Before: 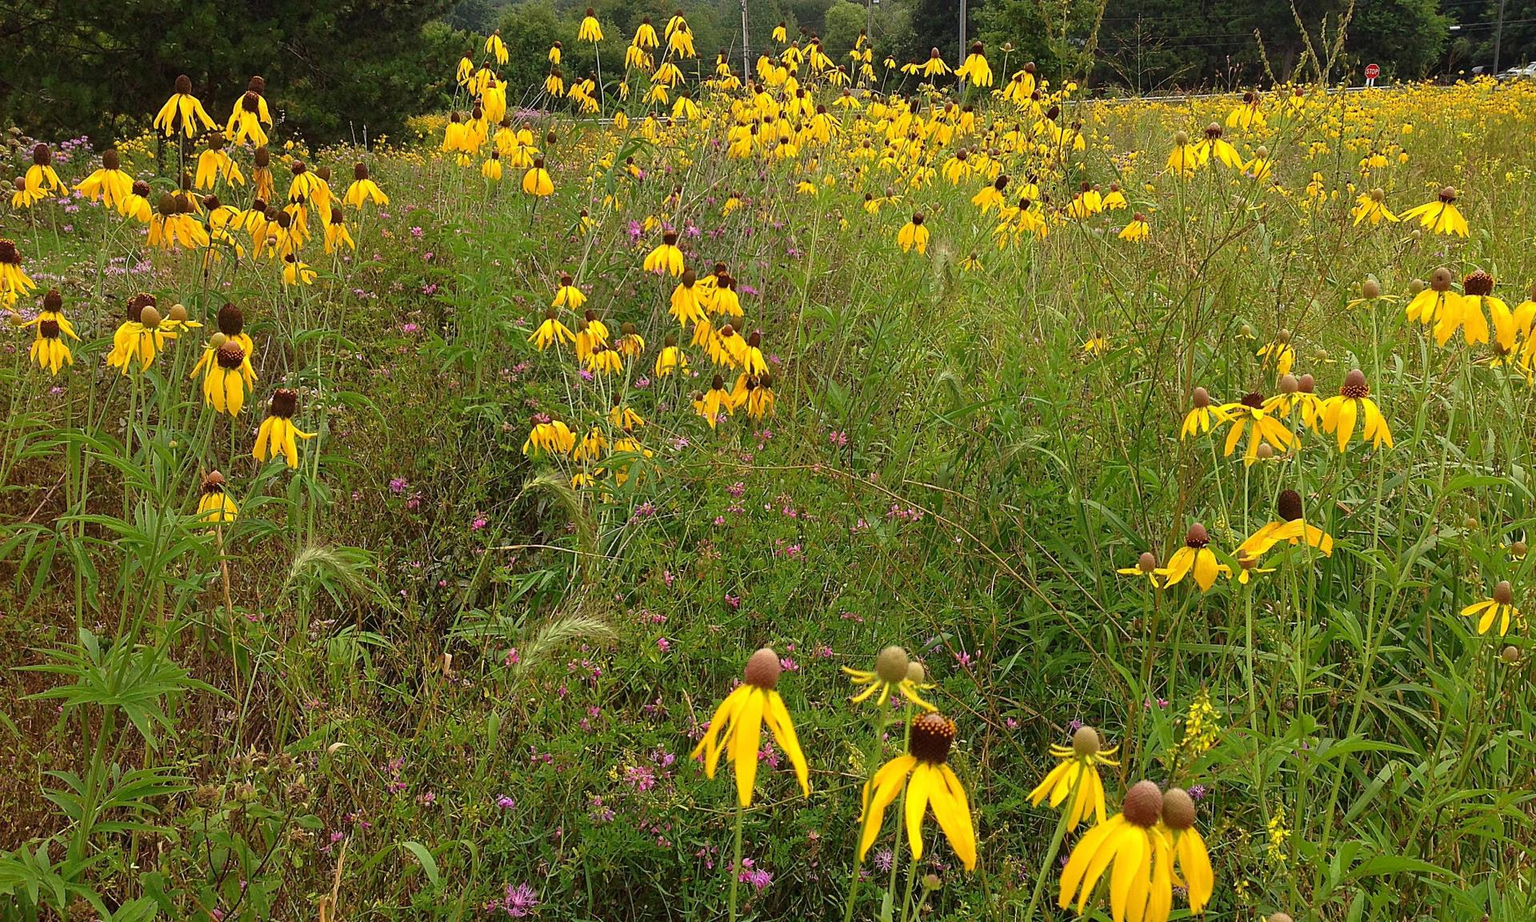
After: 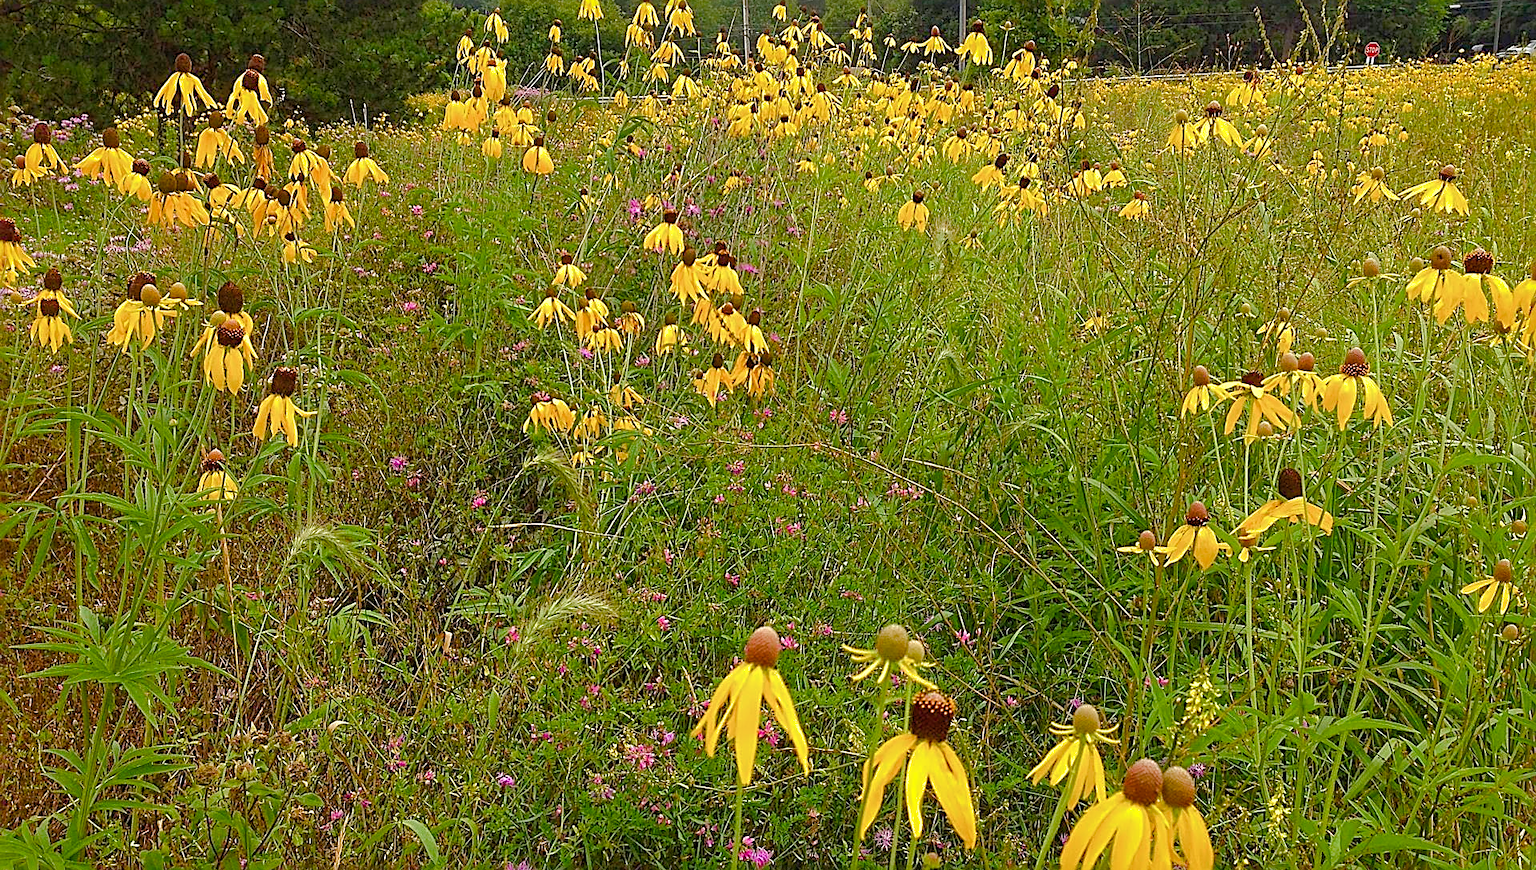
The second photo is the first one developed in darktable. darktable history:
sharpen: radius 2.603, amount 0.696
color balance rgb: perceptual saturation grading › global saturation 0.73%, perceptual saturation grading › highlights -17.827%, perceptual saturation grading › mid-tones 32.905%, perceptual saturation grading › shadows 50.402%, perceptual brilliance grading › mid-tones 10.214%, perceptual brilliance grading › shadows 15.567%
crop and rotate: top 2.379%, bottom 3.09%
shadows and highlights: on, module defaults
